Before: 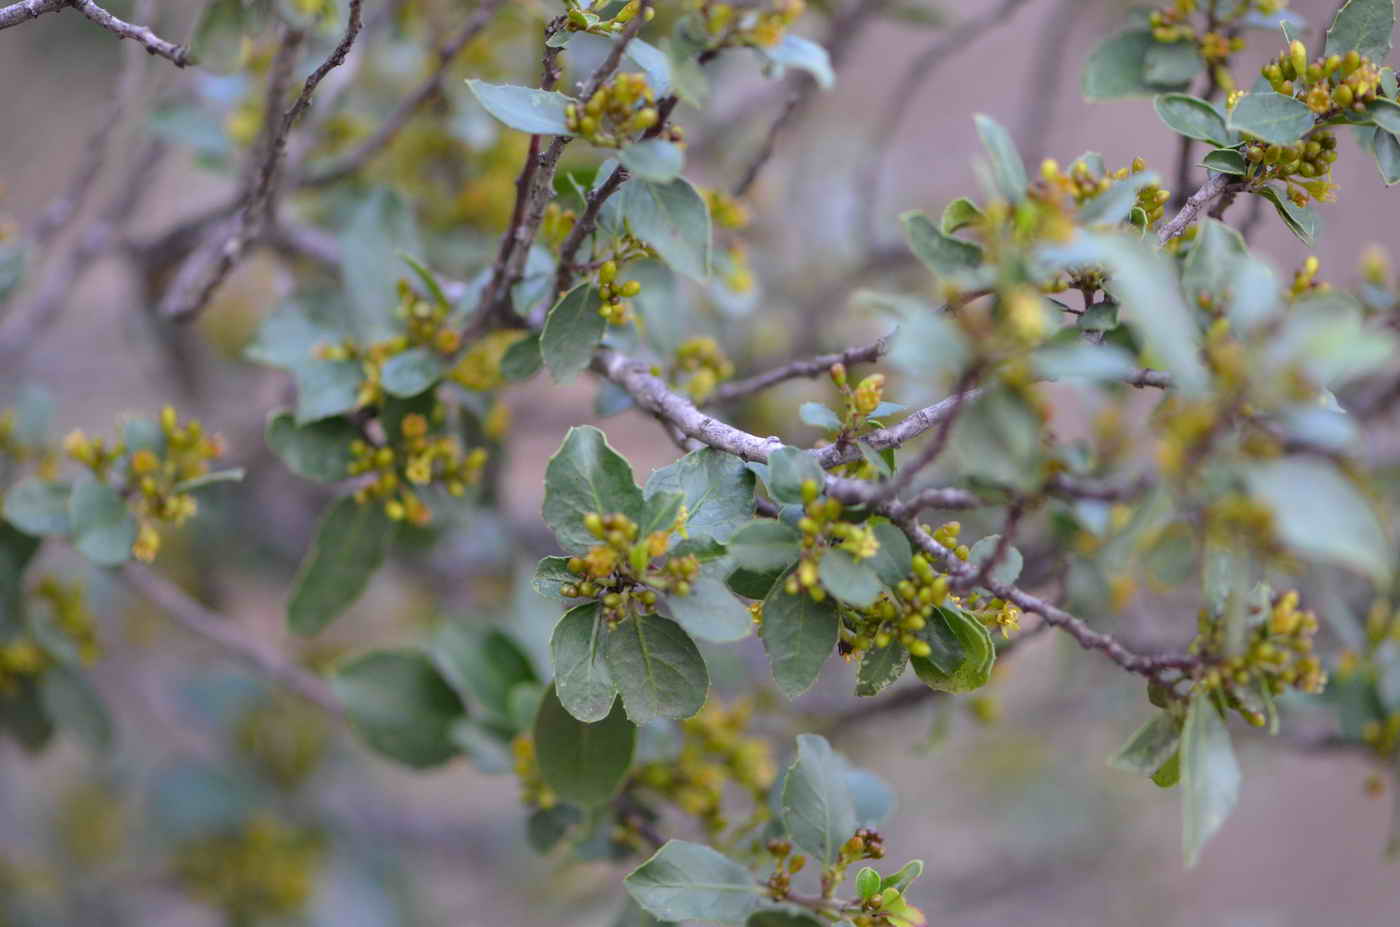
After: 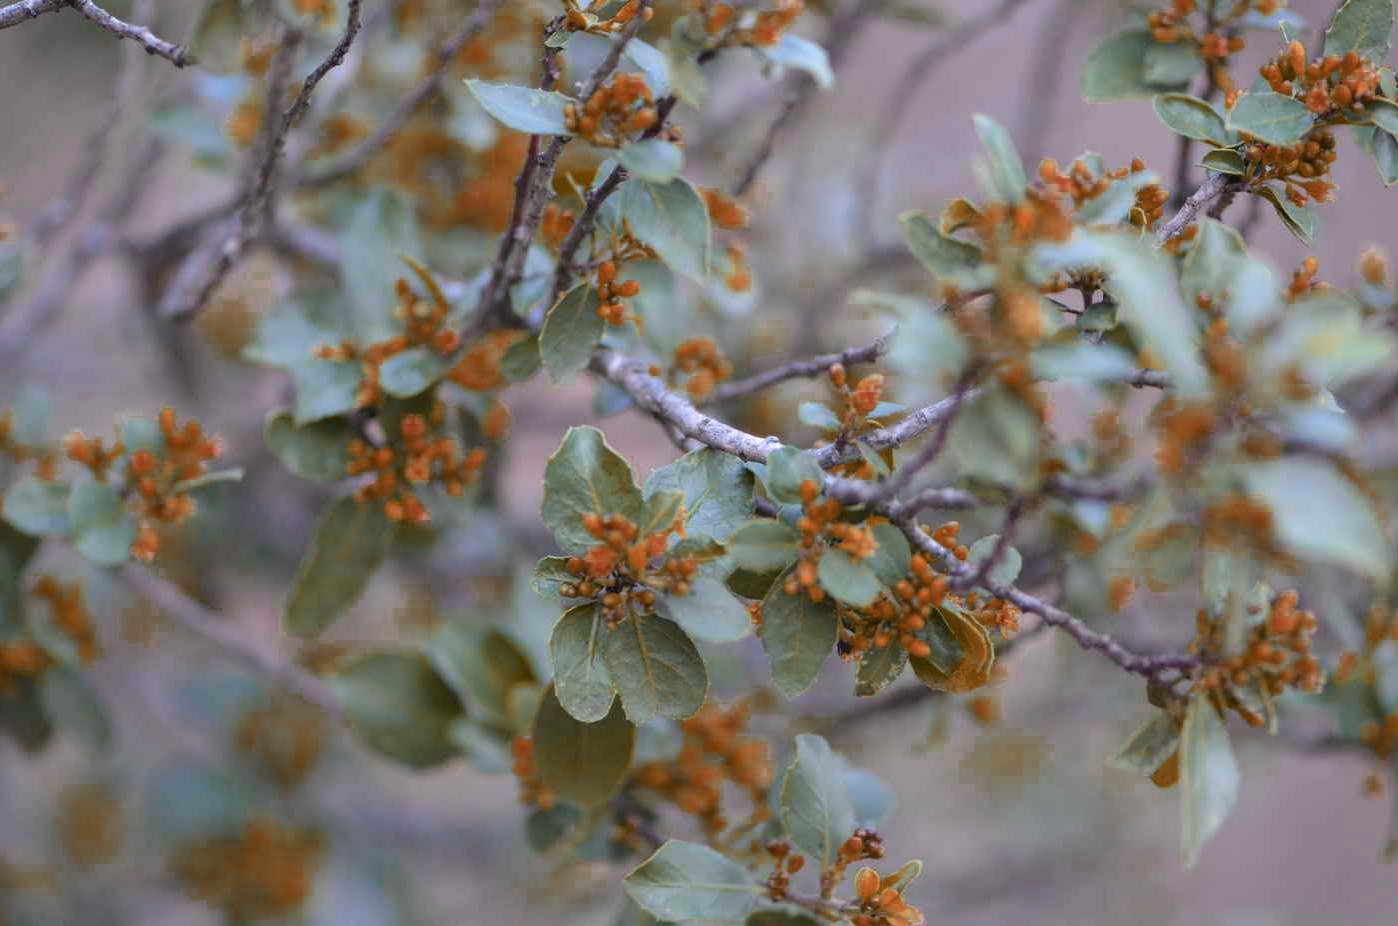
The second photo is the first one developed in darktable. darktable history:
crop and rotate: left 0.123%, bottom 0.012%
color zones: curves: ch0 [(0.006, 0.385) (0.143, 0.563) (0.243, 0.321) (0.352, 0.464) (0.516, 0.456) (0.625, 0.5) (0.75, 0.5) (0.875, 0.5)]; ch1 [(0, 0.5) (0.134, 0.504) (0.246, 0.463) (0.421, 0.515) (0.5, 0.56) (0.625, 0.5) (0.75, 0.5) (0.875, 0.5)]; ch2 [(0, 0.5) (0.131, 0.426) (0.307, 0.289) (0.38, 0.188) (0.513, 0.216) (0.625, 0.548) (0.75, 0.468) (0.838, 0.396) (0.971, 0.311)]
